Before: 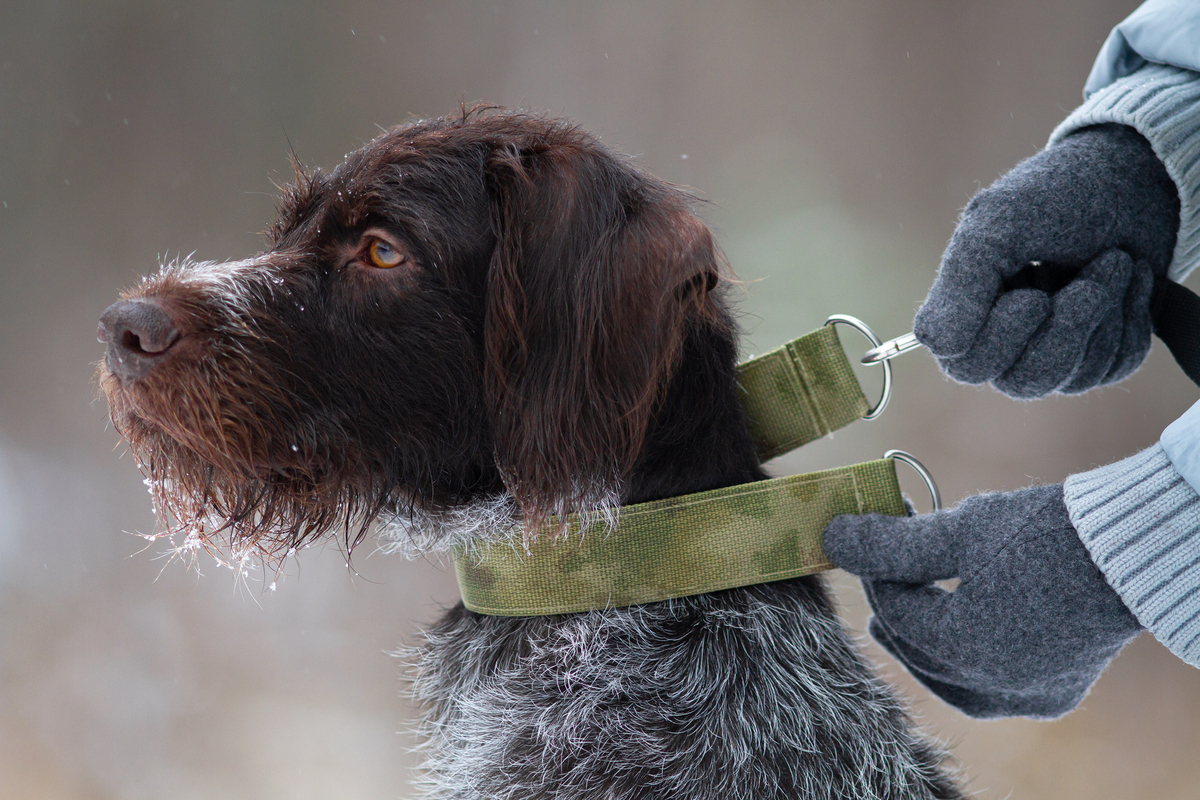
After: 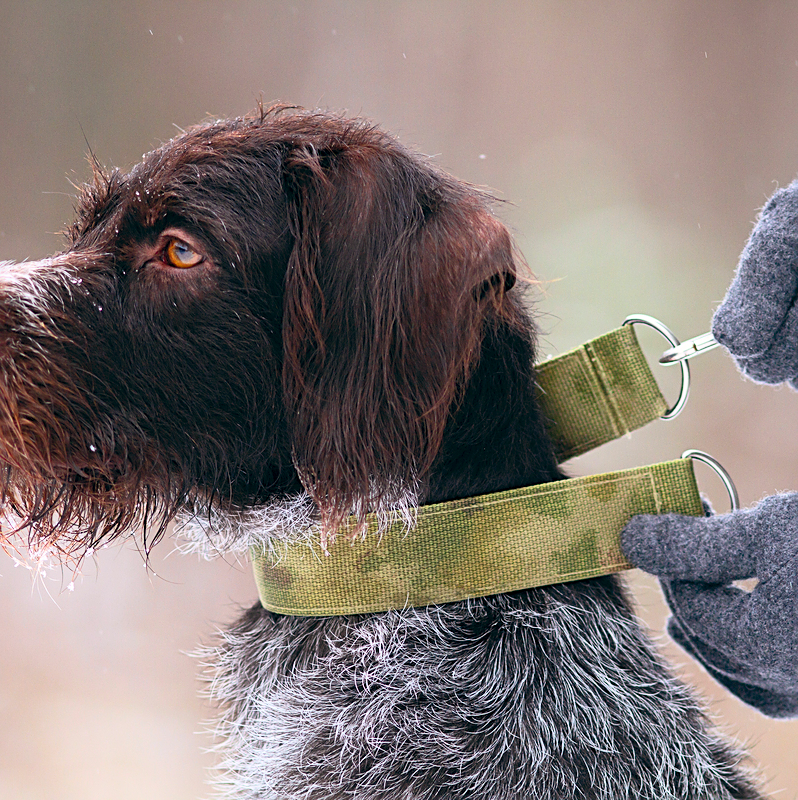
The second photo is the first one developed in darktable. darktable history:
sharpen: on, module defaults
crop: left 16.899%, right 16.556%
contrast brightness saturation: contrast 0.24, brightness 0.26, saturation 0.39
tone equalizer: on, module defaults
color balance: lift [0.998, 0.998, 1.001, 1.002], gamma [0.995, 1.025, 0.992, 0.975], gain [0.995, 1.02, 0.997, 0.98]
